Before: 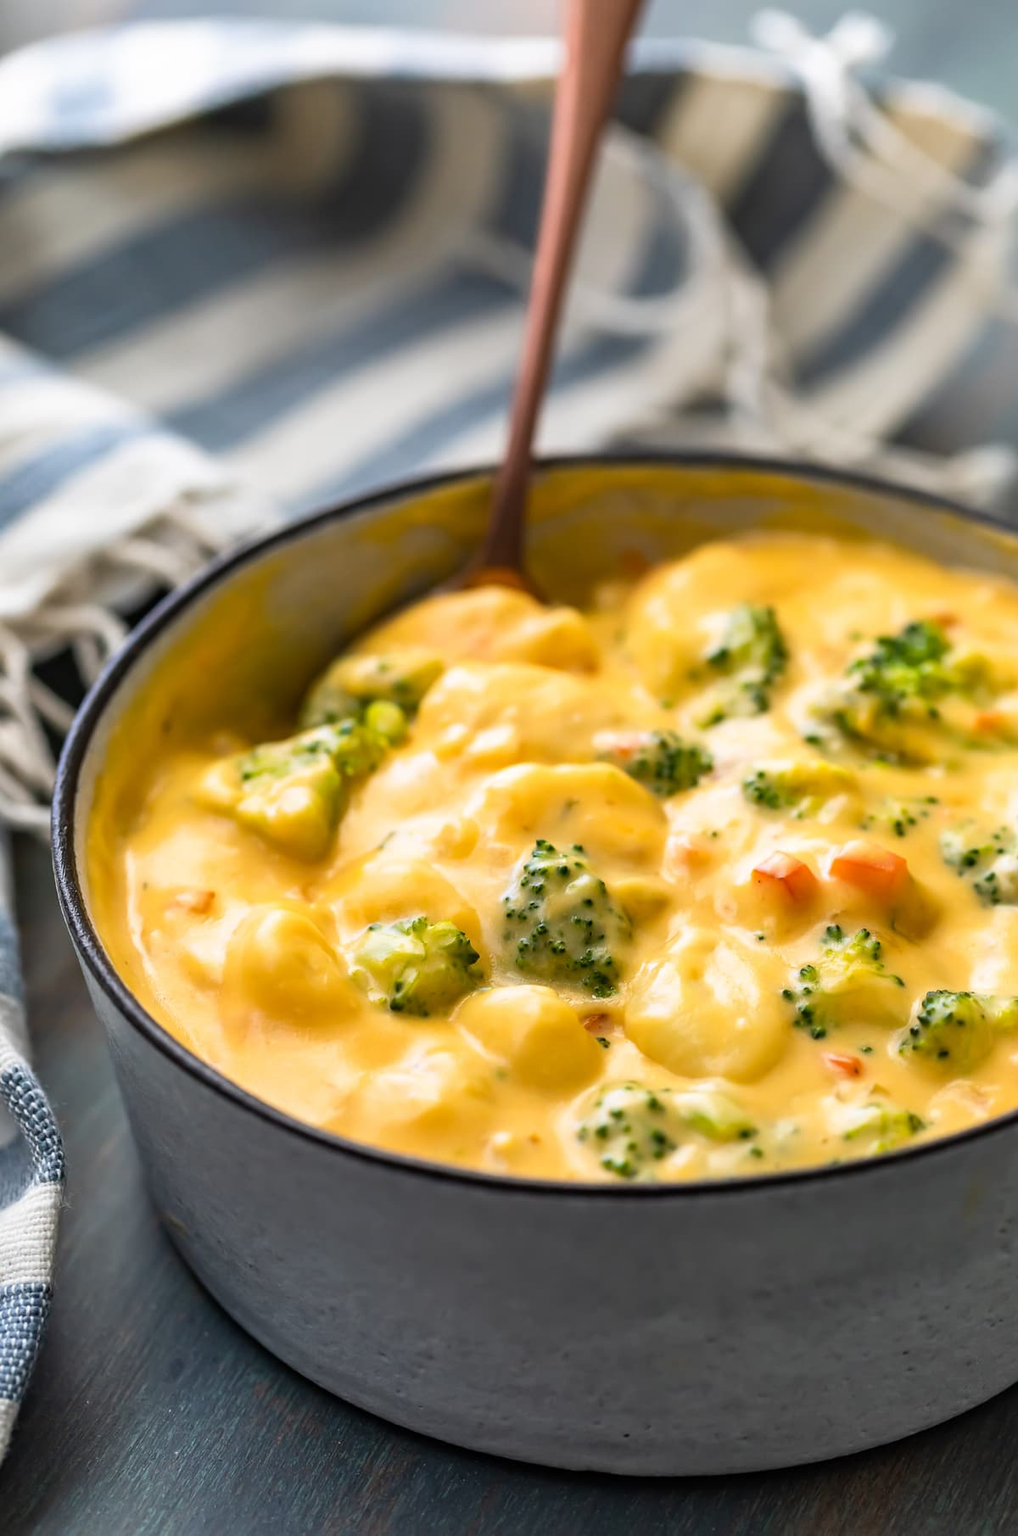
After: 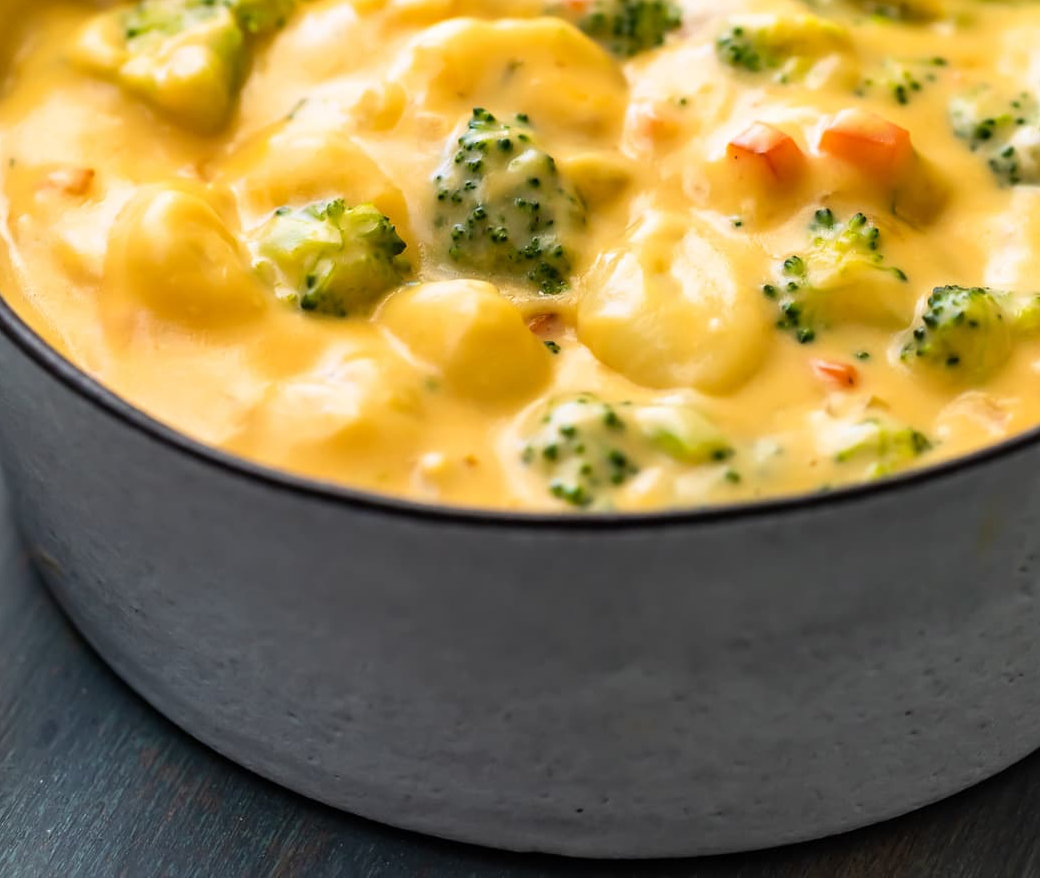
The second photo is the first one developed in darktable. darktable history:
crop and rotate: left 13.287%, top 48.715%, bottom 2.79%
